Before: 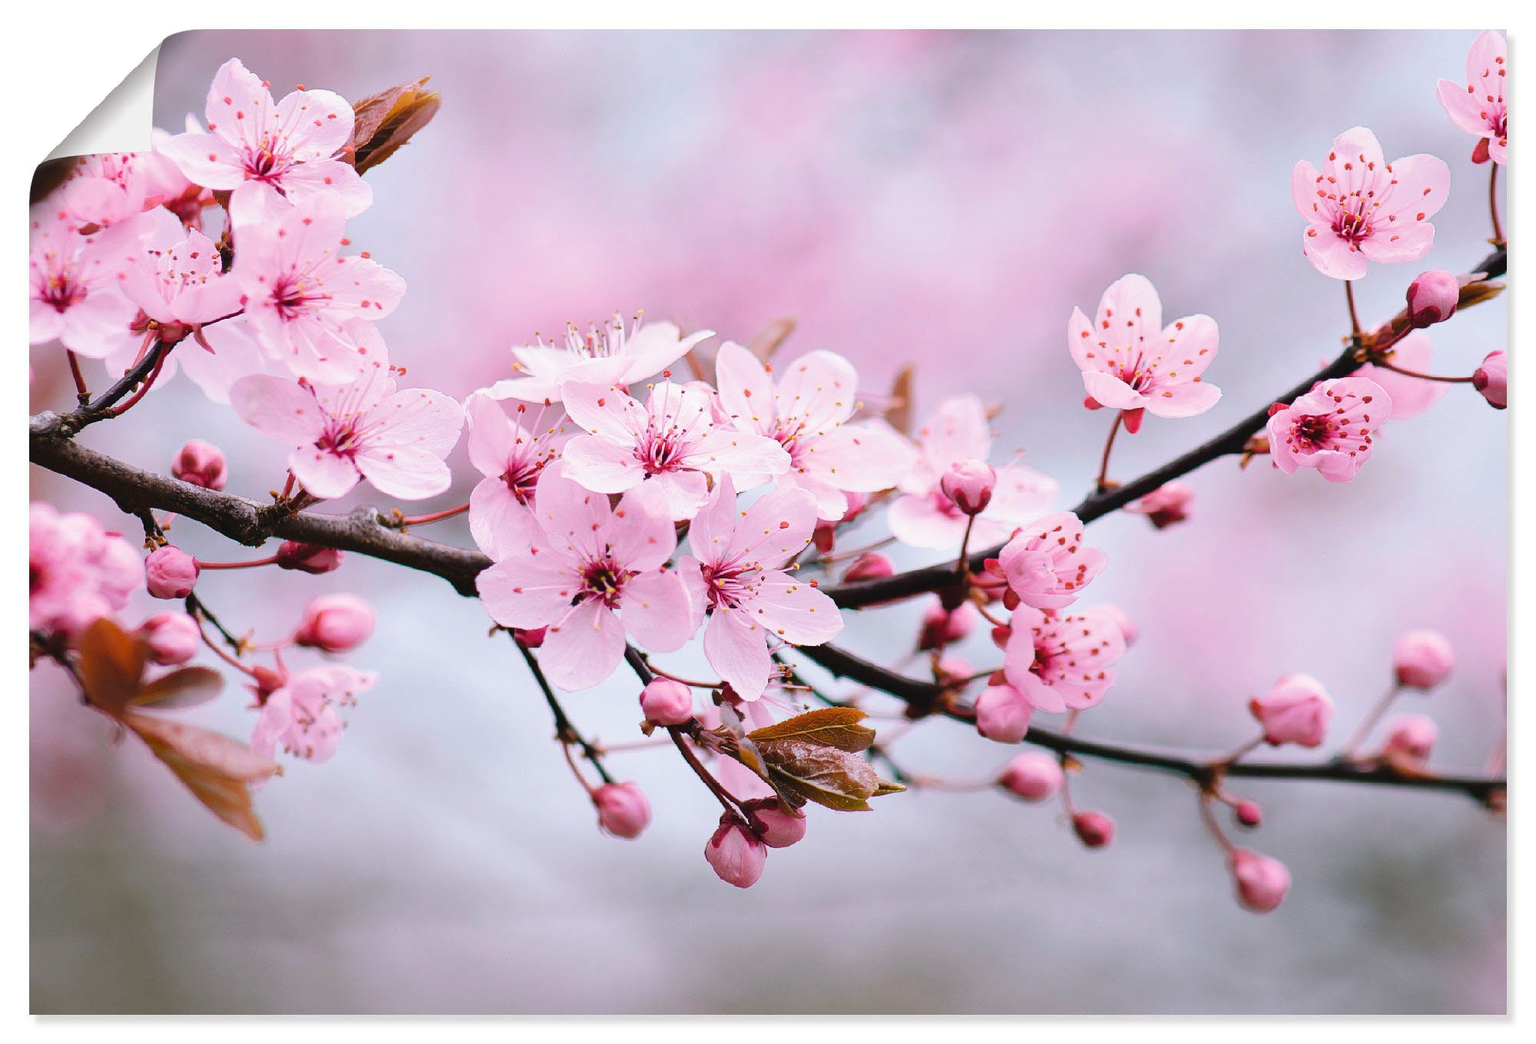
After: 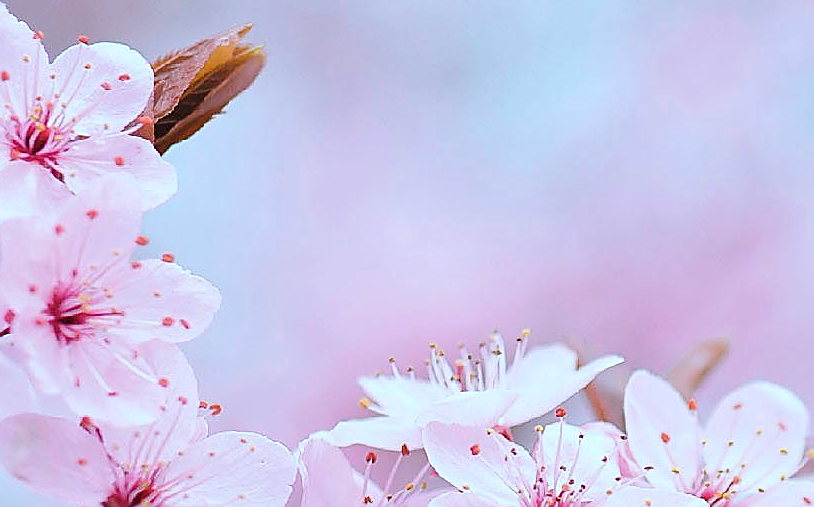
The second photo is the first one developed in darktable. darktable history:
sharpen: radius 1.364, amount 1.257, threshold 0.747
crop: left 15.437%, top 5.461%, right 43.819%, bottom 57.187%
color correction: highlights a* -10.14, highlights b* -9.93
